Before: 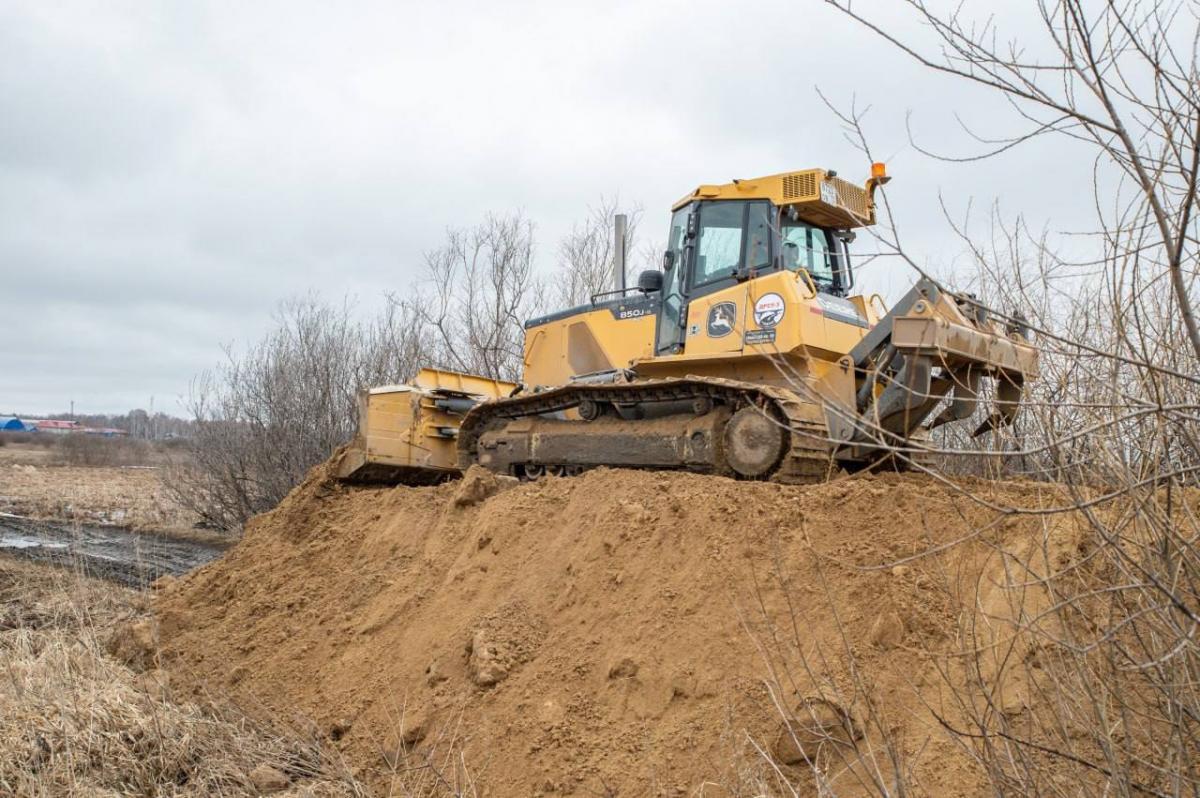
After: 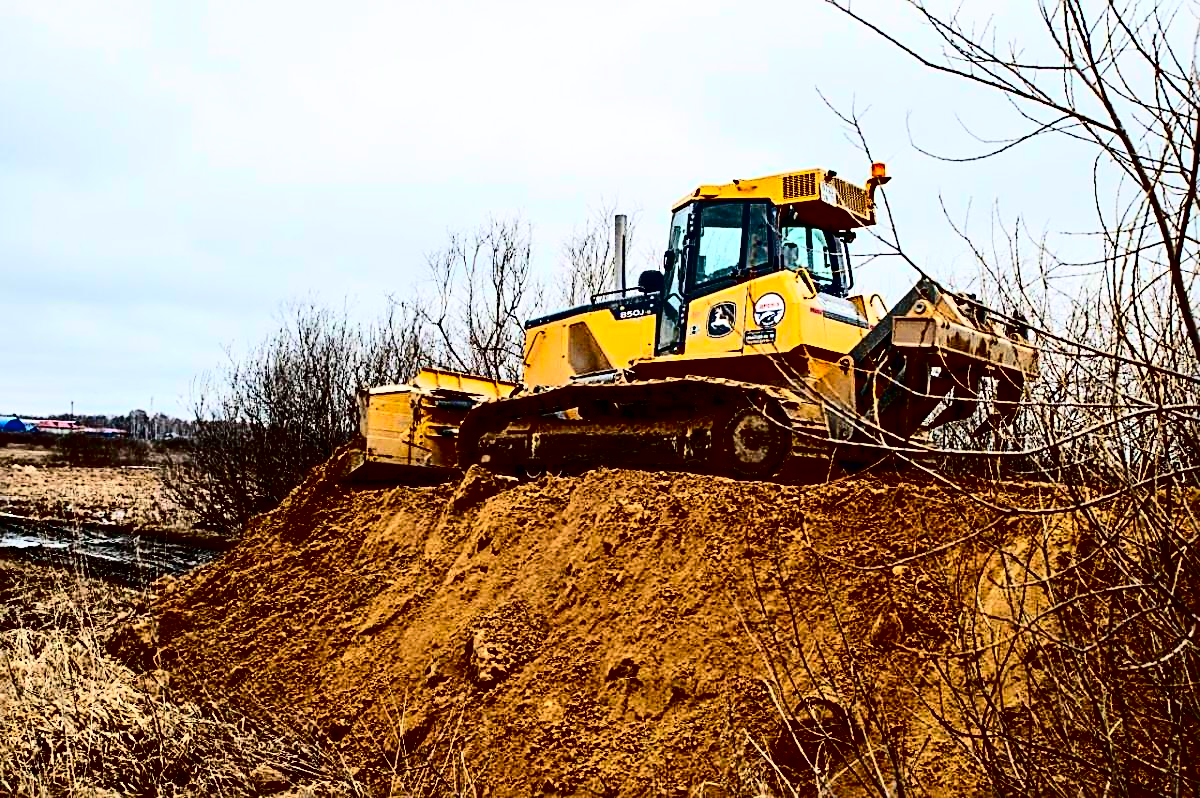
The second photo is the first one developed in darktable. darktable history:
contrast brightness saturation: contrast 0.77, brightness -1, saturation 1
sharpen: radius 2.676, amount 0.669
